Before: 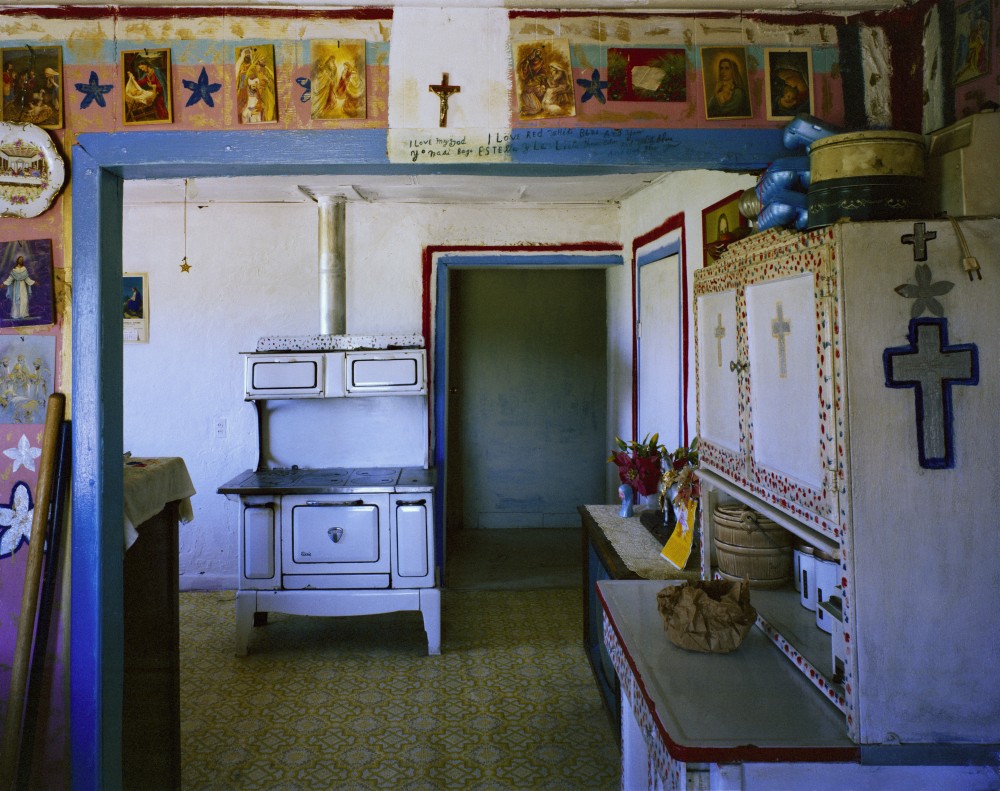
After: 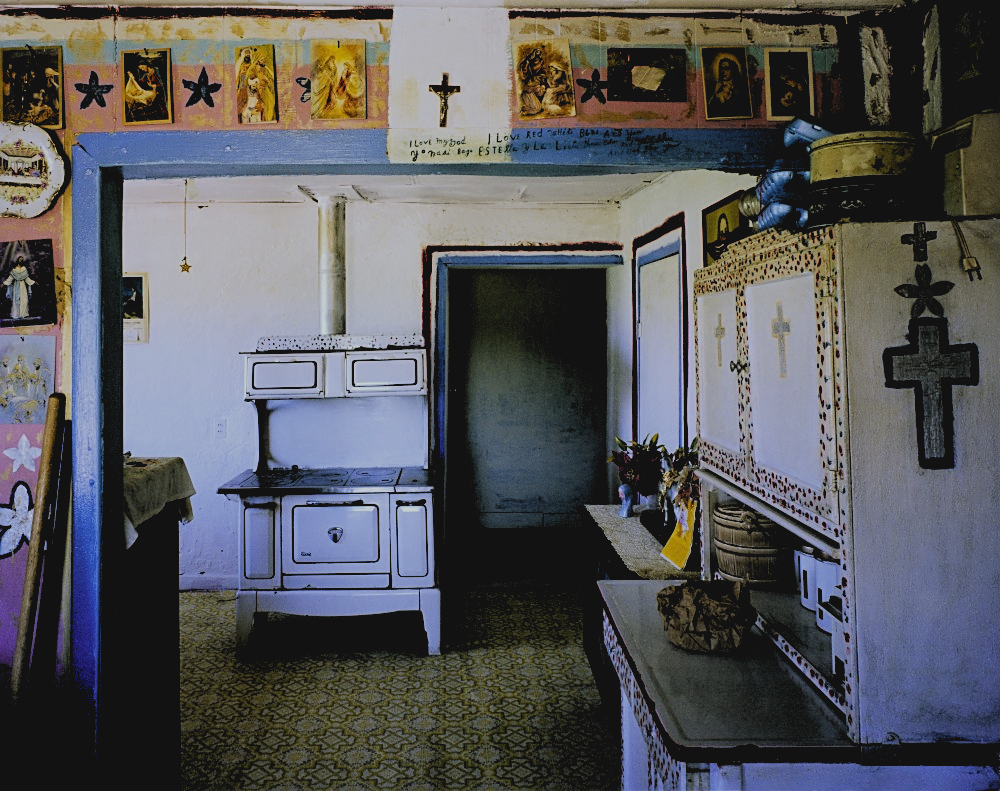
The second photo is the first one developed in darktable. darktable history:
sharpen: on, module defaults
filmic rgb: black relative exposure -7.65 EV, white relative exposure 4.56 EV, hardness 3.61
rgb levels: levels [[0.029, 0.461, 0.922], [0, 0.5, 1], [0, 0.5, 1]]
contrast brightness saturation: contrast -0.11
